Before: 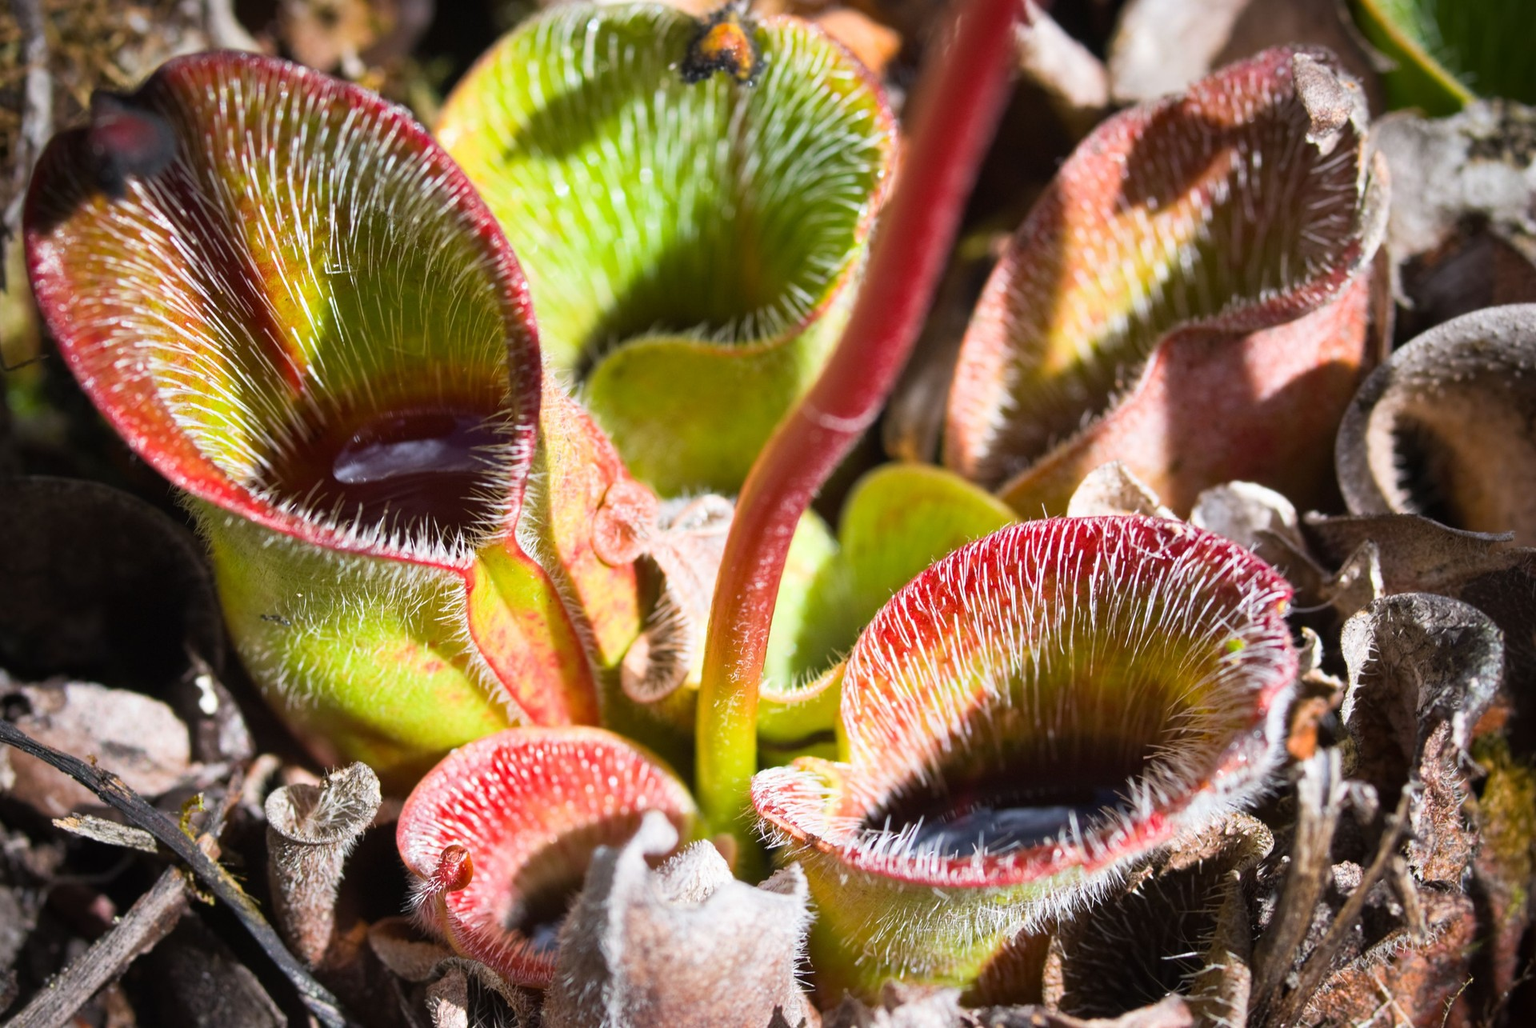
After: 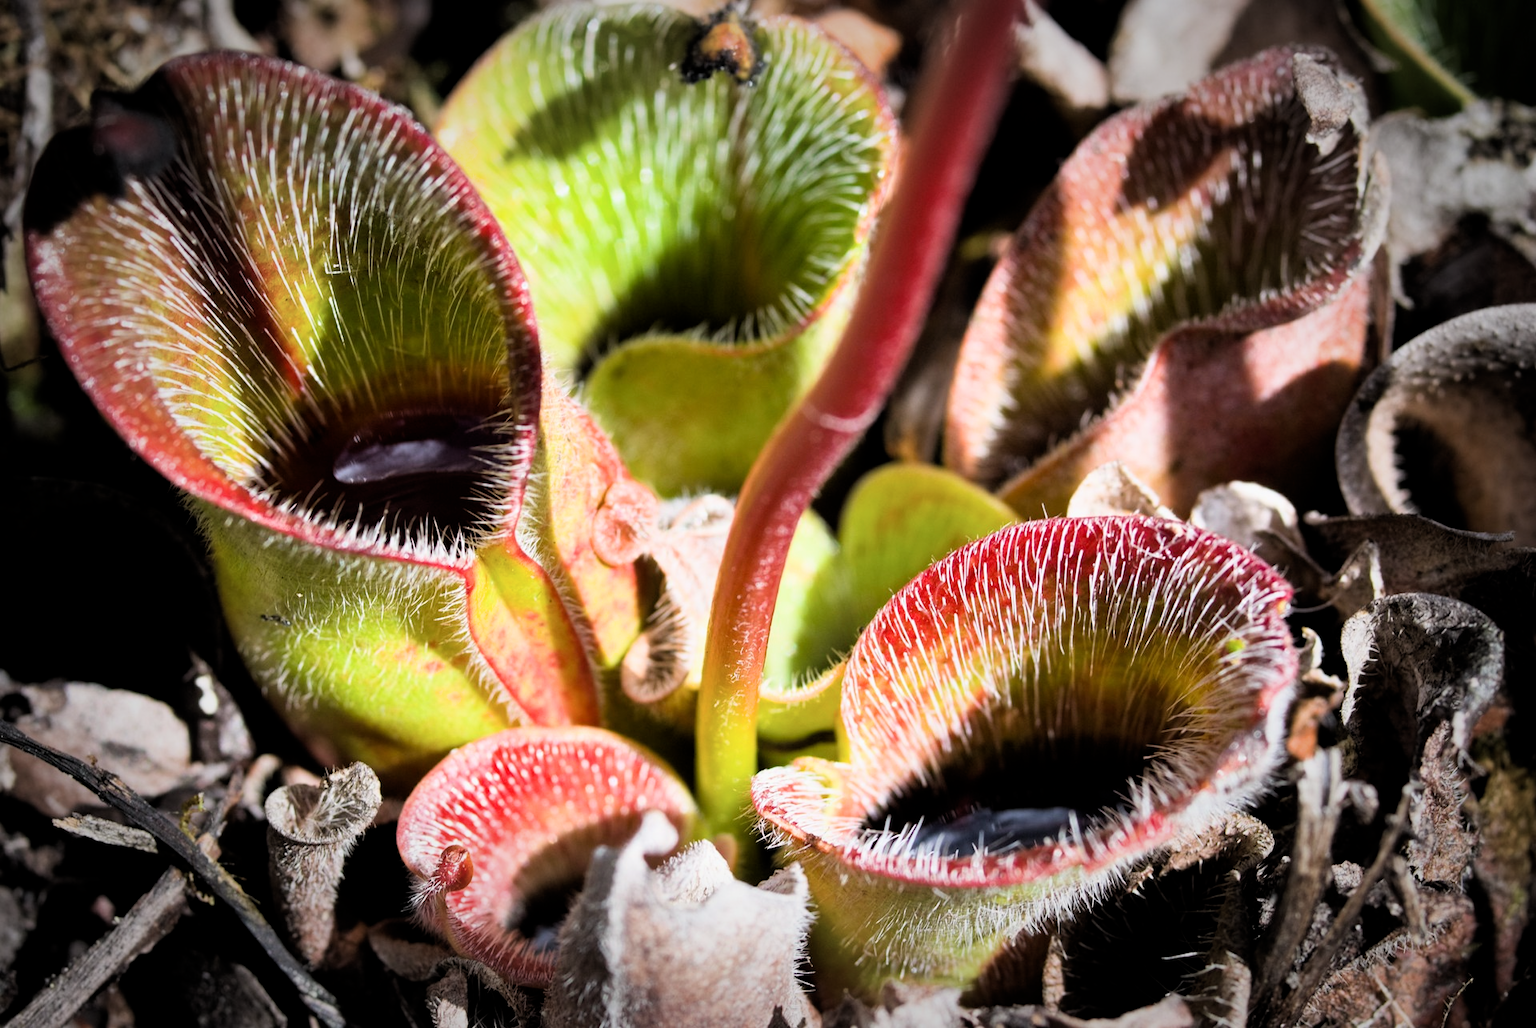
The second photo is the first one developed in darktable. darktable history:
filmic rgb: black relative exposure -6.34 EV, white relative exposure 2.8 EV, threshold 3.02 EV, target black luminance 0%, hardness 4.62, latitude 67.59%, contrast 1.281, shadows ↔ highlights balance -3.1%, enable highlight reconstruction true
vignetting: fall-off start 66.9%, fall-off radius 39.77%, brightness -0.419, saturation -0.289, automatic ratio true, width/height ratio 0.664, unbound false
